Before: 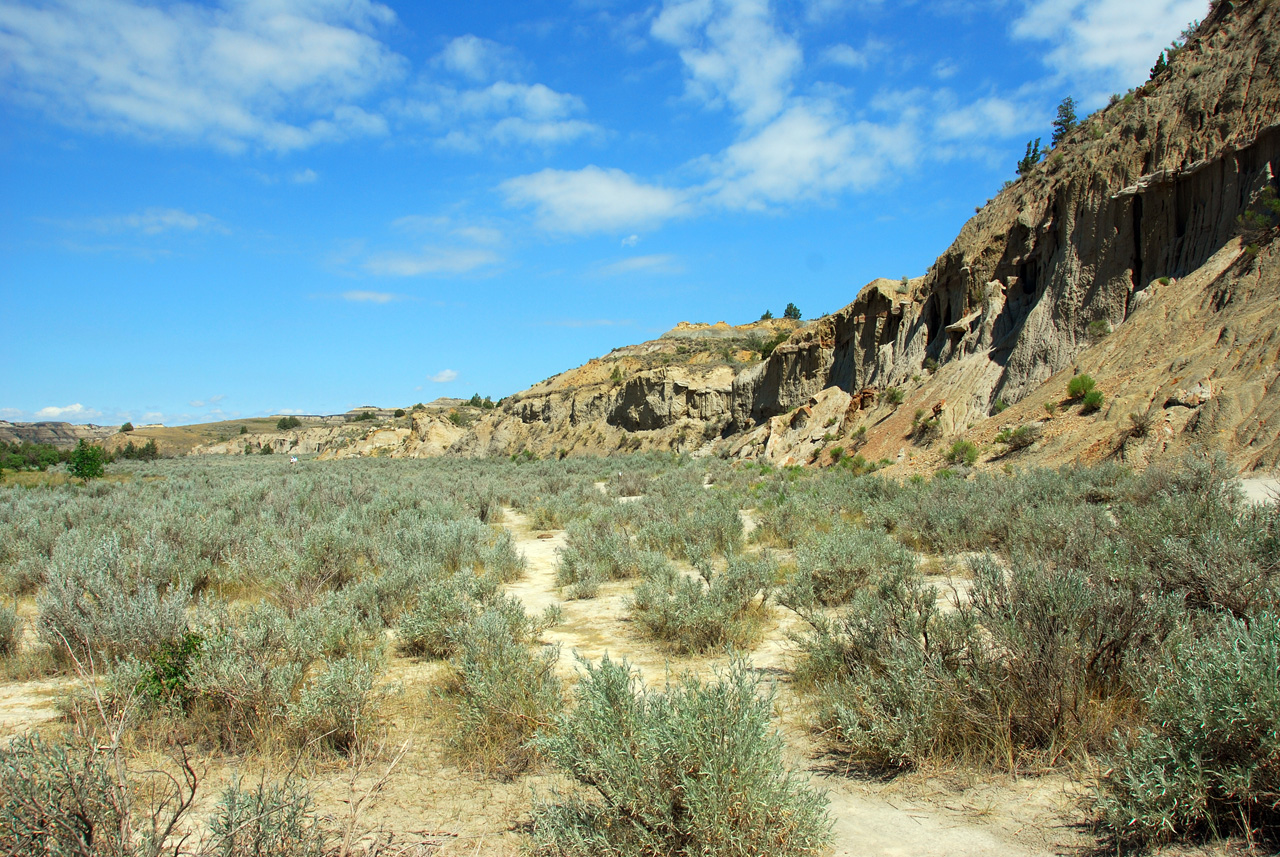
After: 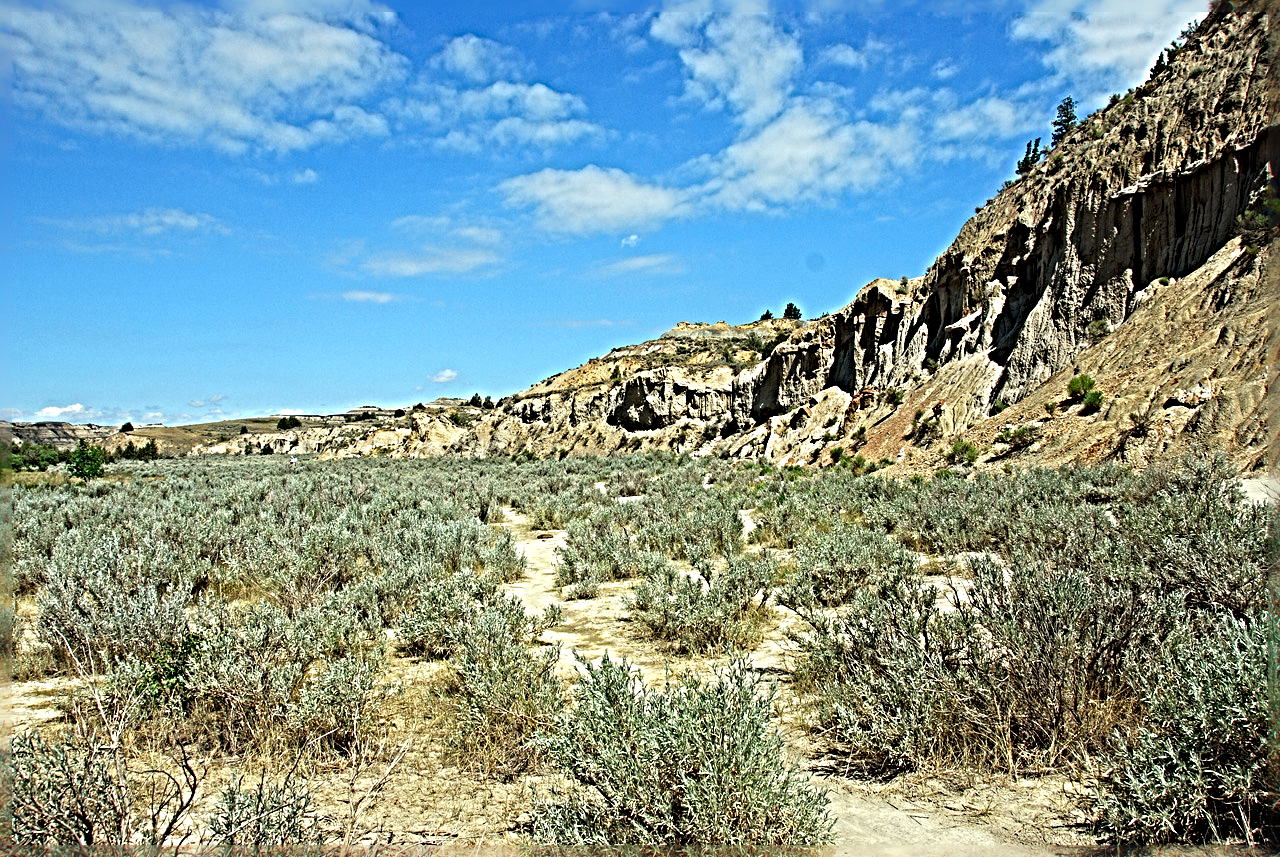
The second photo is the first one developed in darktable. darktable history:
sharpen: radius 6.28, amount 1.805, threshold 0.011
